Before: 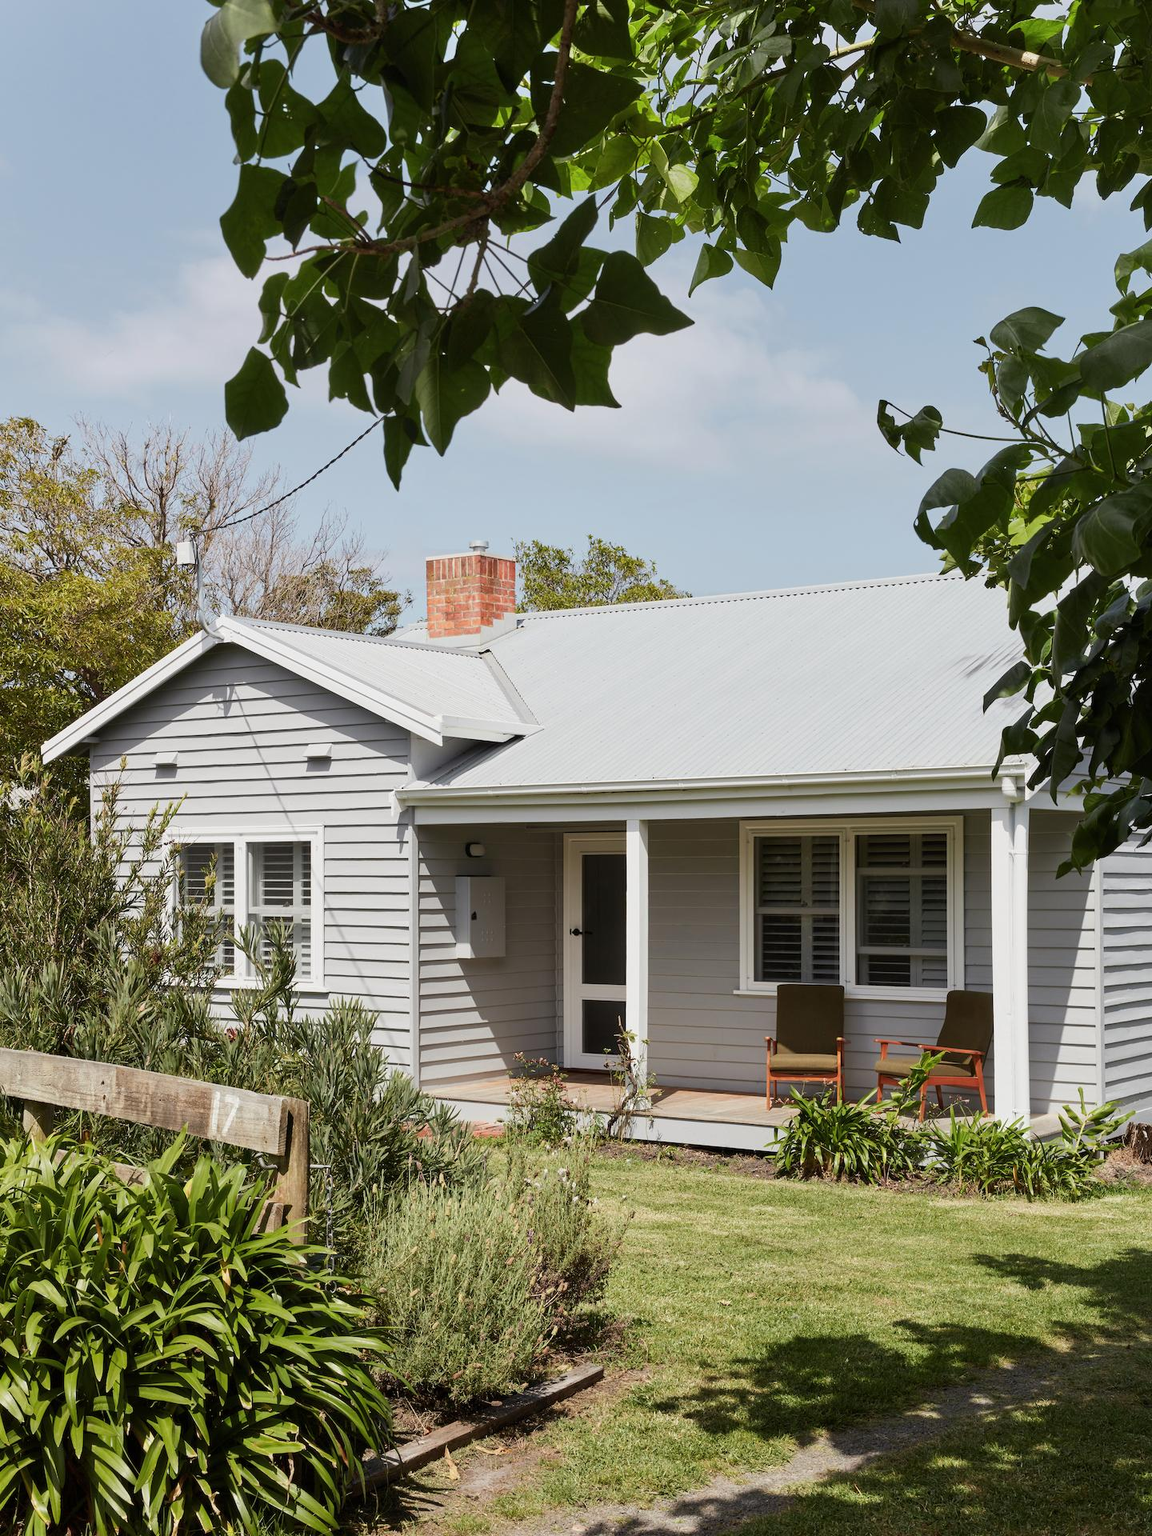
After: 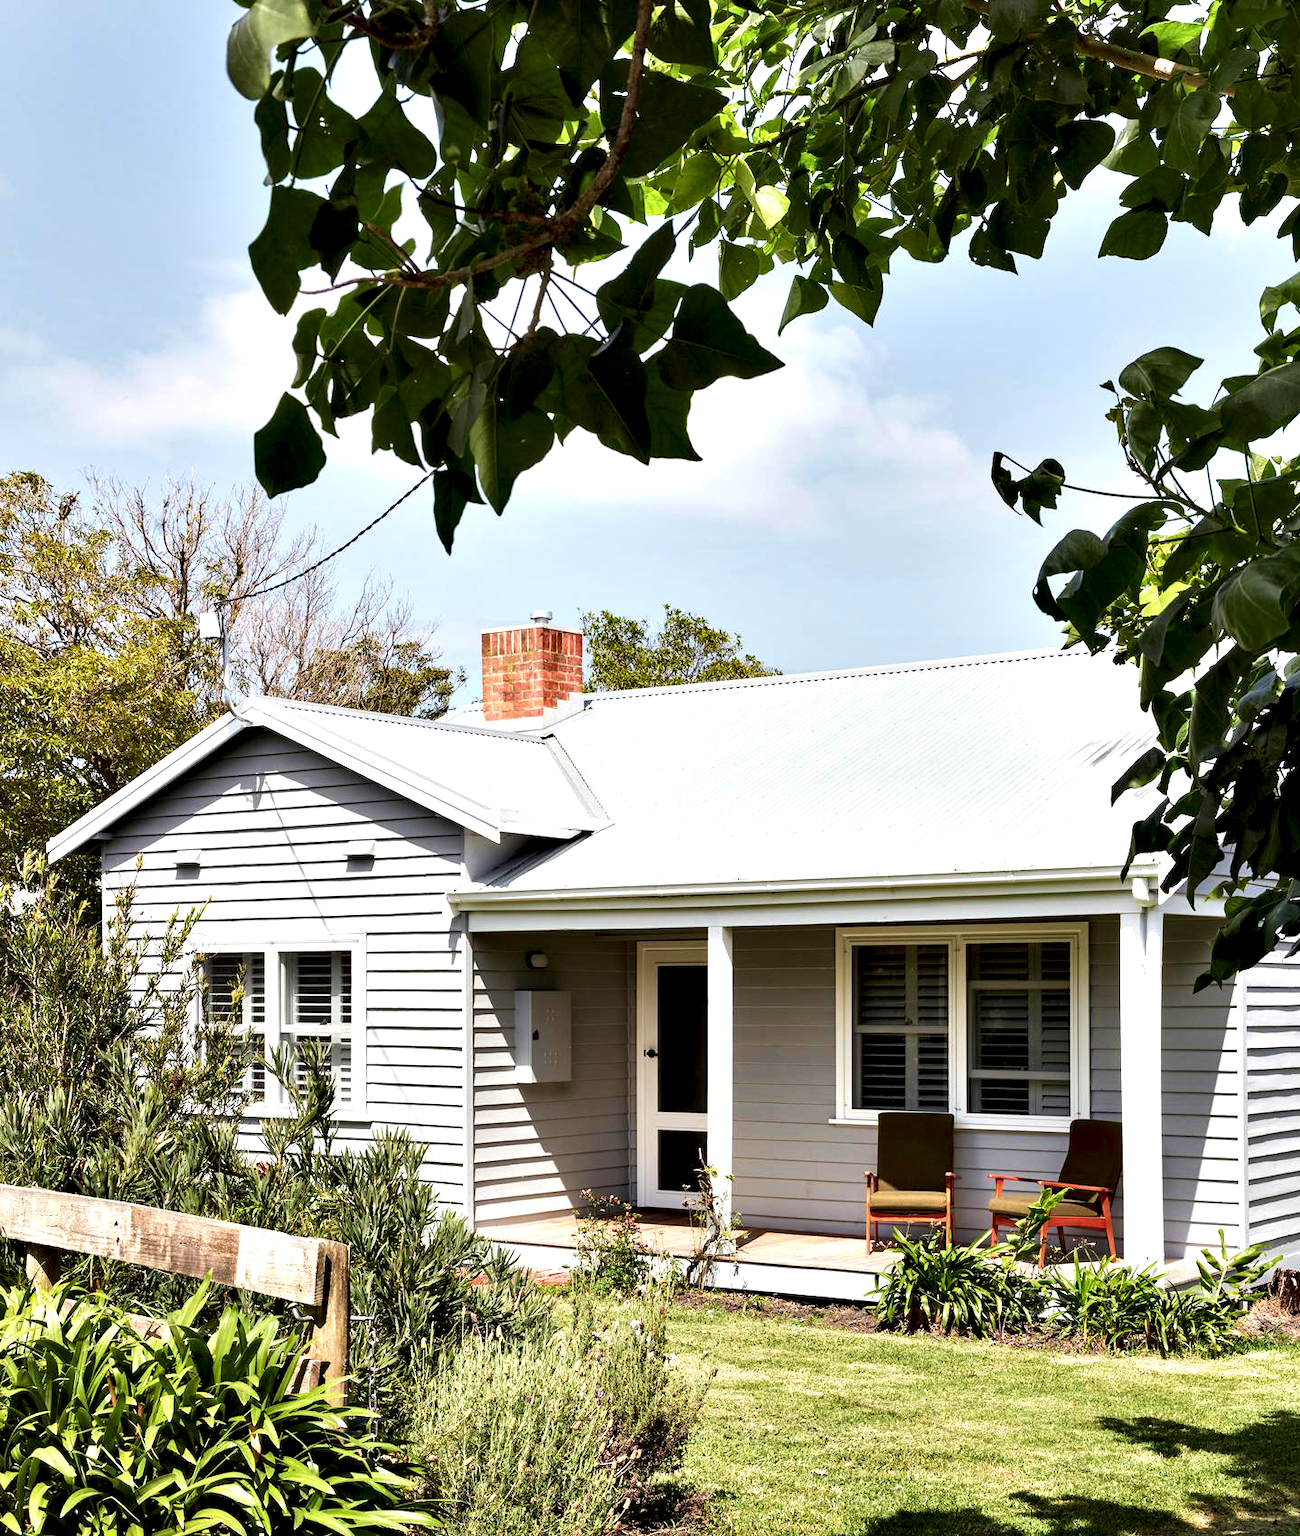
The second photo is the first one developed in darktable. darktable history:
velvia: on, module defaults
contrast equalizer: octaves 7, y [[0.6 ×6], [0.55 ×6], [0 ×6], [0 ×6], [0 ×6]]
exposure: black level correction 0.001, exposure 0.5 EV, compensate exposure bias true, compensate highlight preservation false
crop and rotate: top 0%, bottom 11.49%
